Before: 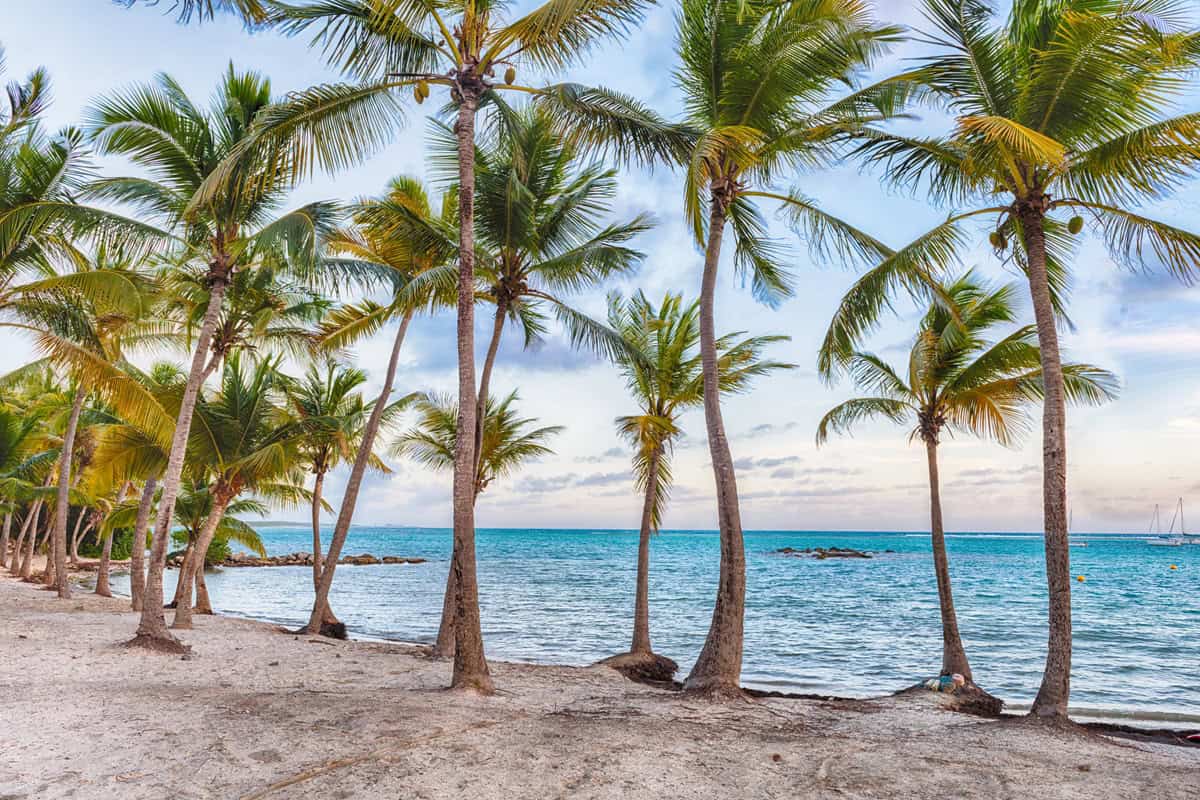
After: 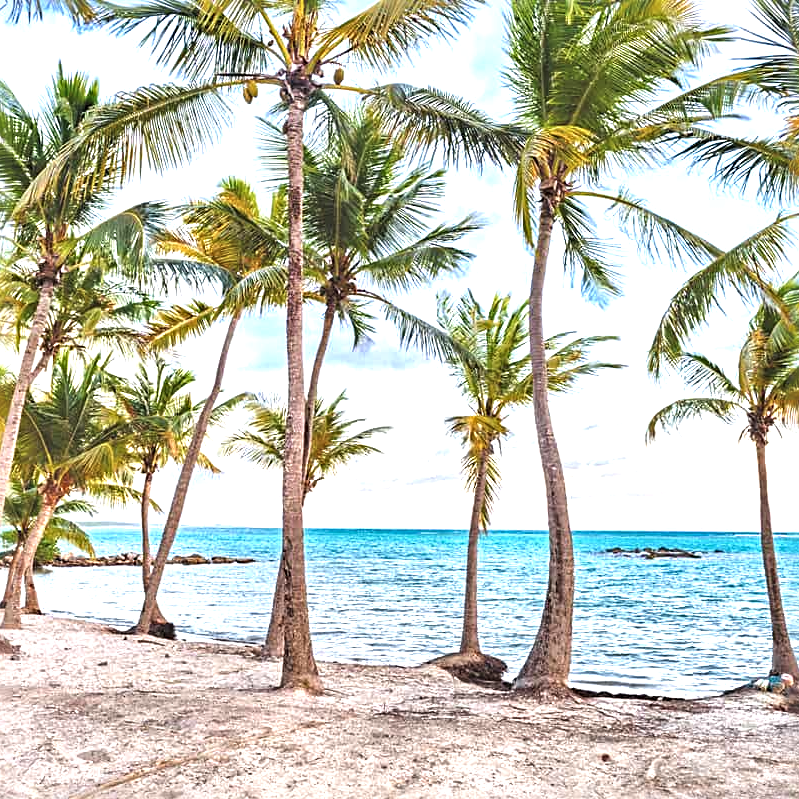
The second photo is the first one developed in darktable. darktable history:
crop and rotate: left 14.302%, right 19.06%
exposure: black level correction -0.005, exposure 1 EV, compensate exposure bias true, compensate highlight preservation false
sharpen: radius 4.926
